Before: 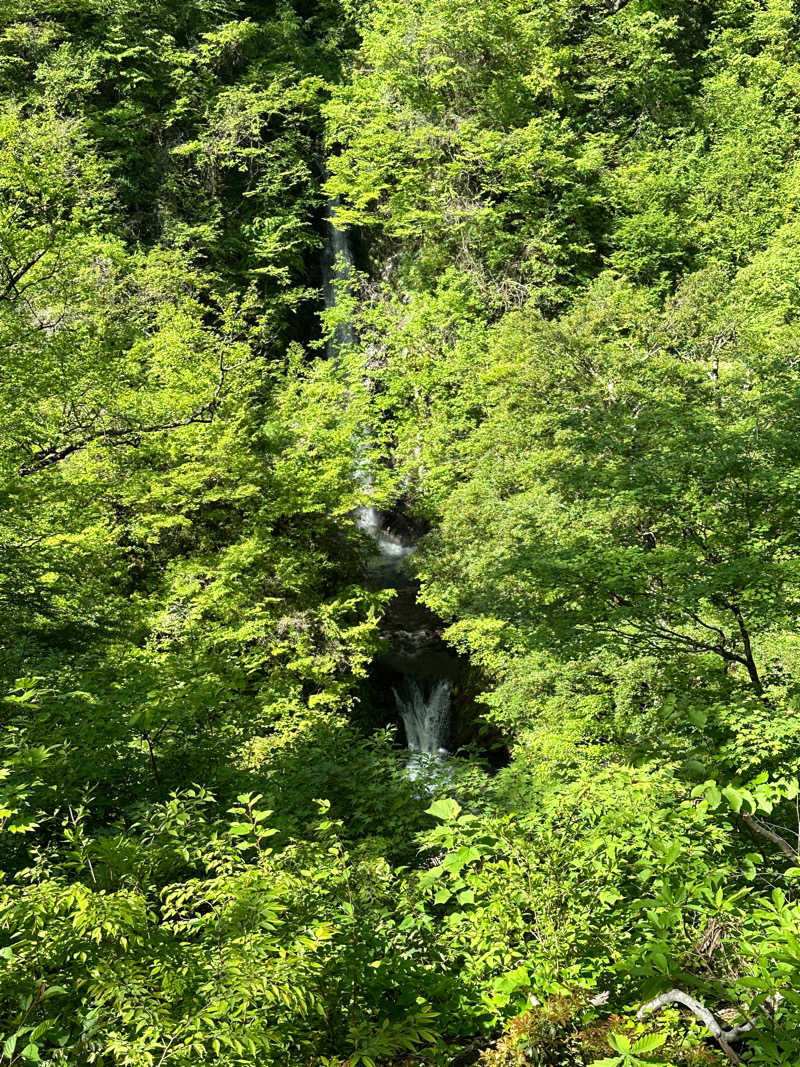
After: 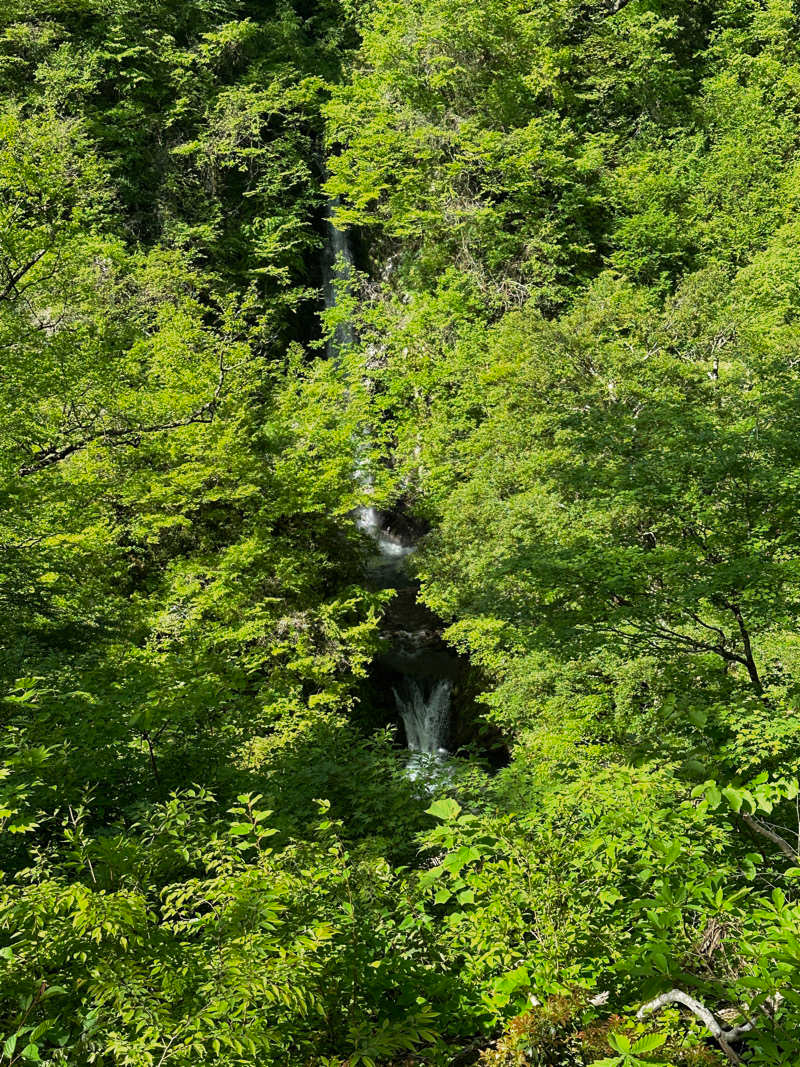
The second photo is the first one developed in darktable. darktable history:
color zones: curves: ch0 [(0, 0.444) (0.143, 0.442) (0.286, 0.441) (0.429, 0.441) (0.571, 0.441) (0.714, 0.441) (0.857, 0.442) (1, 0.444)]
base curve: curves: ch0 [(0, 0) (0.303, 0.277) (1, 1)], preserve colors none
